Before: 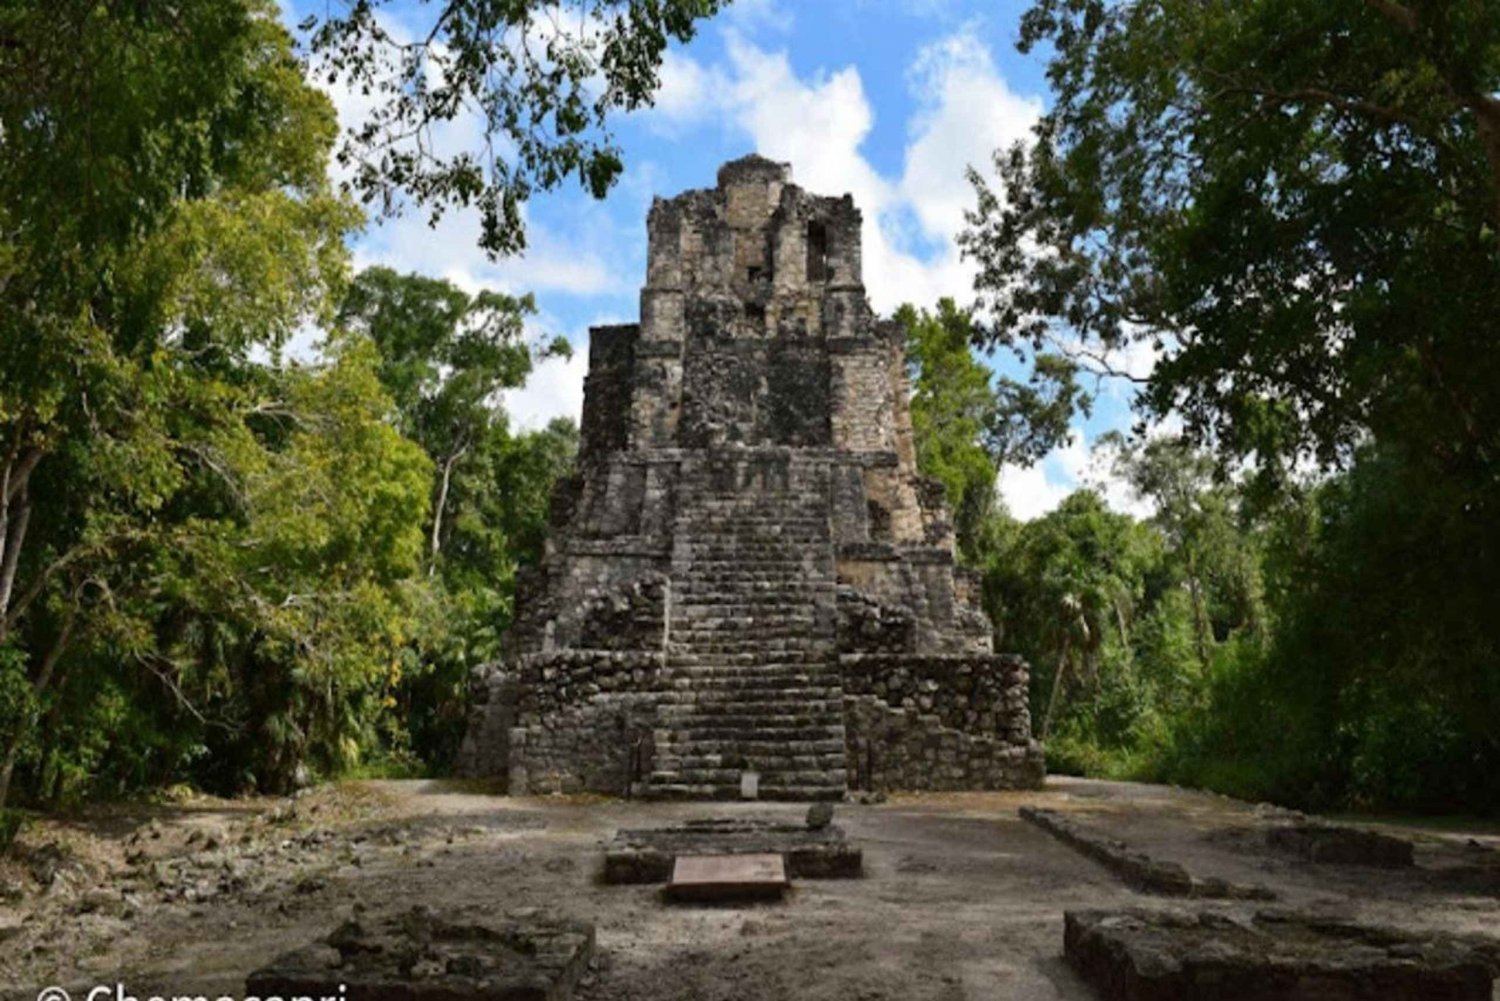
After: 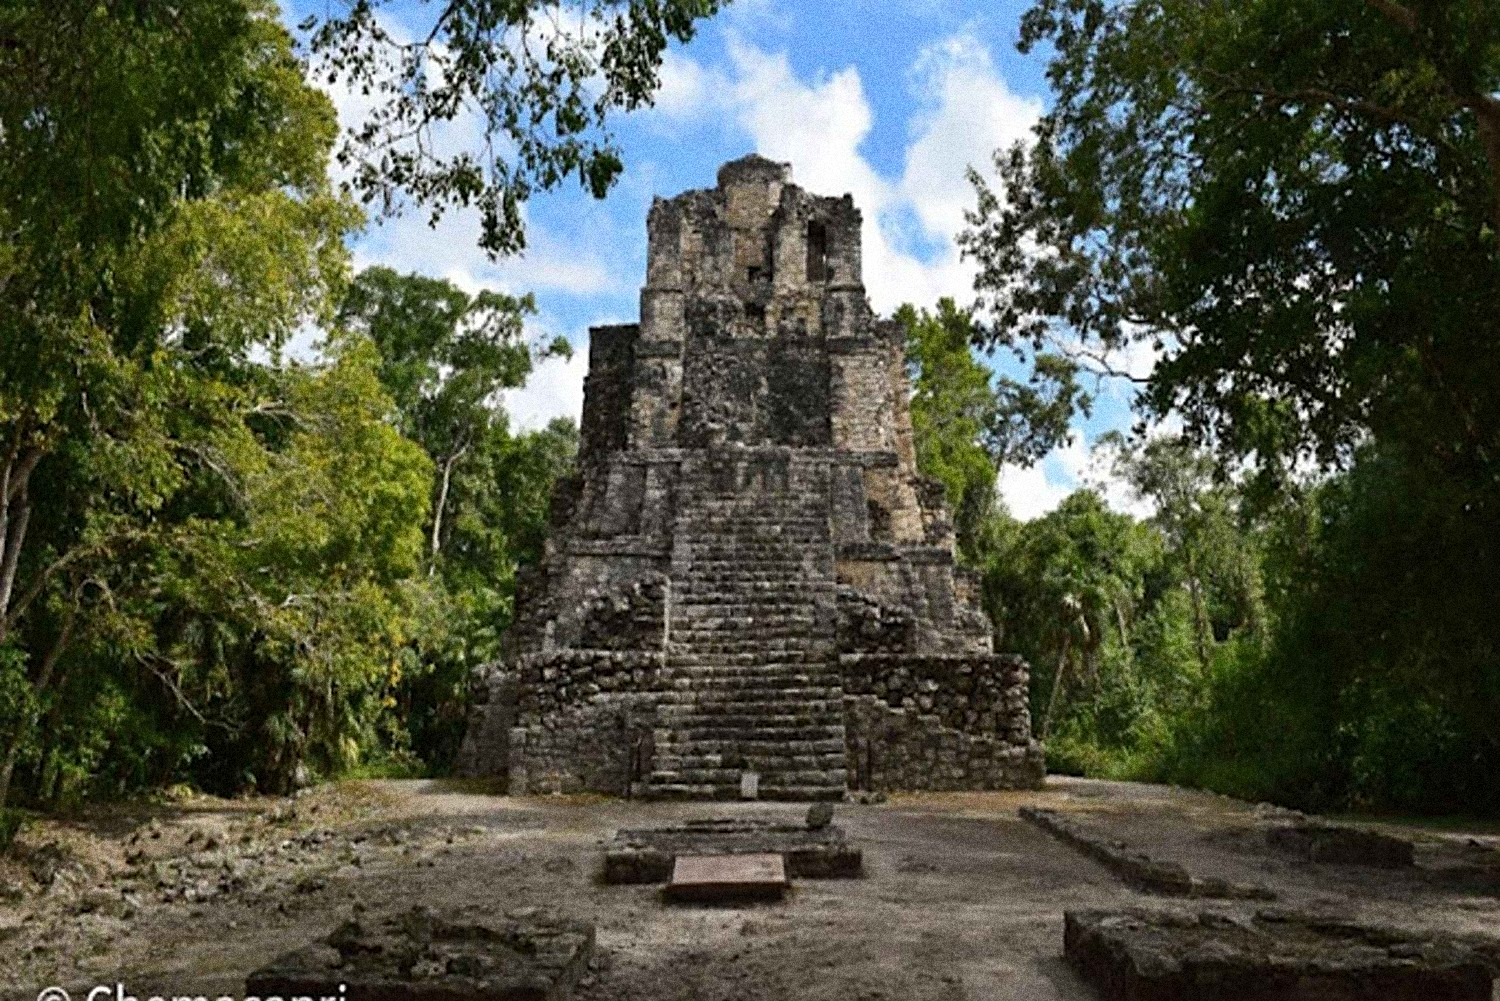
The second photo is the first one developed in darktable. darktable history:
sharpen: on, module defaults
grain: coarseness 14.49 ISO, strength 48.04%, mid-tones bias 35%
